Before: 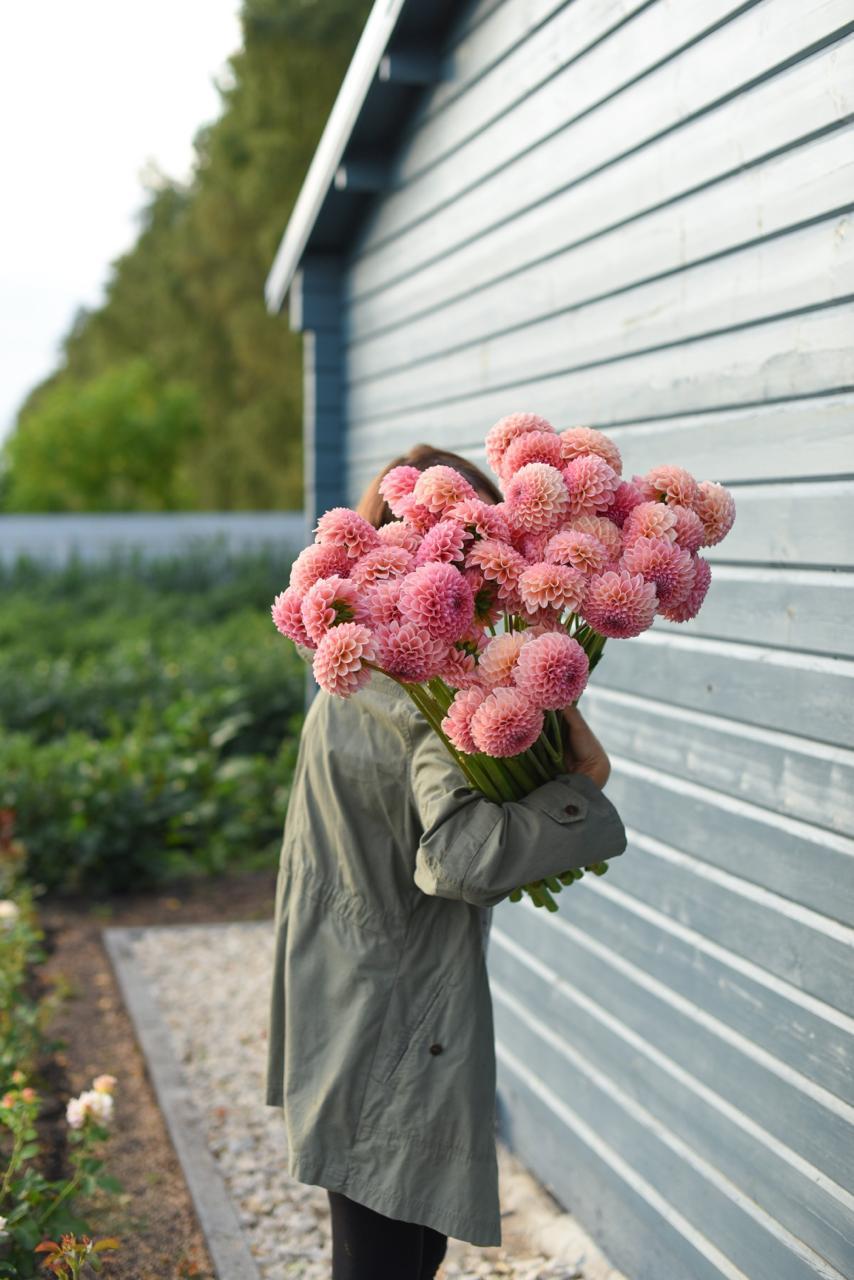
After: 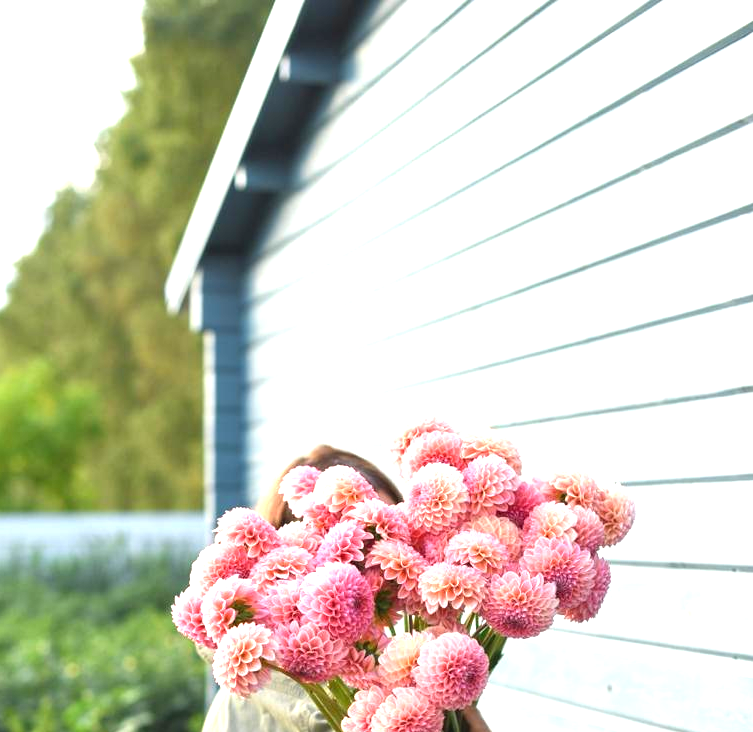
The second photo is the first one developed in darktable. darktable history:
crop and rotate: left 11.812%, bottom 42.776%
exposure: black level correction 0, exposure 1.388 EV, compensate exposure bias true, compensate highlight preservation false
